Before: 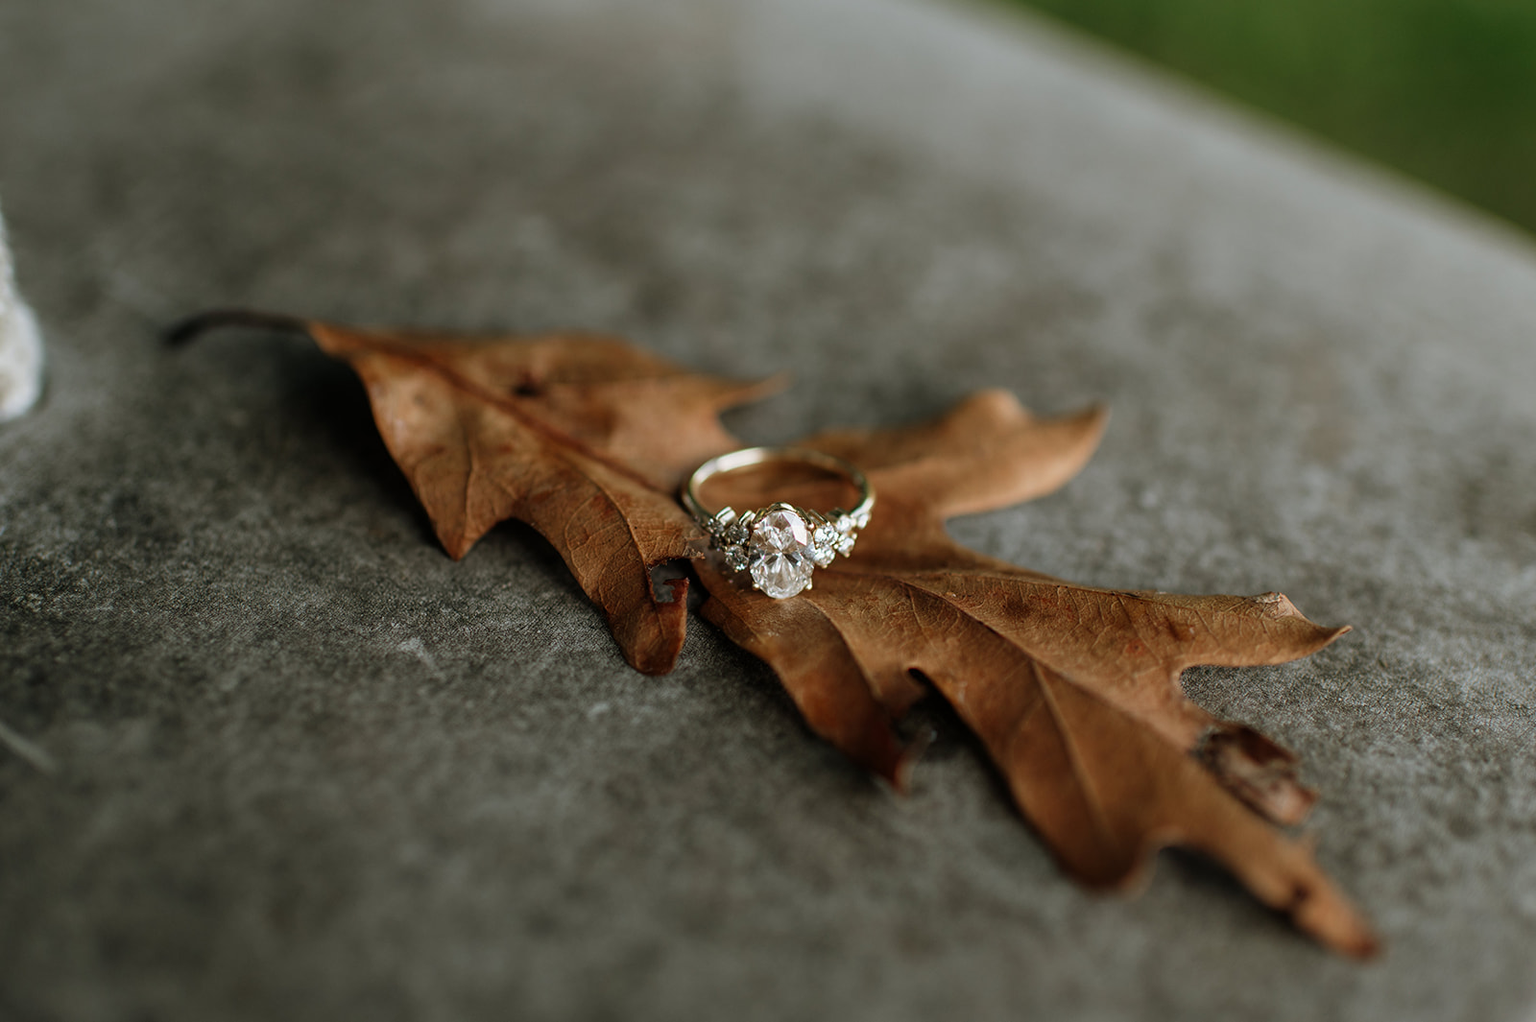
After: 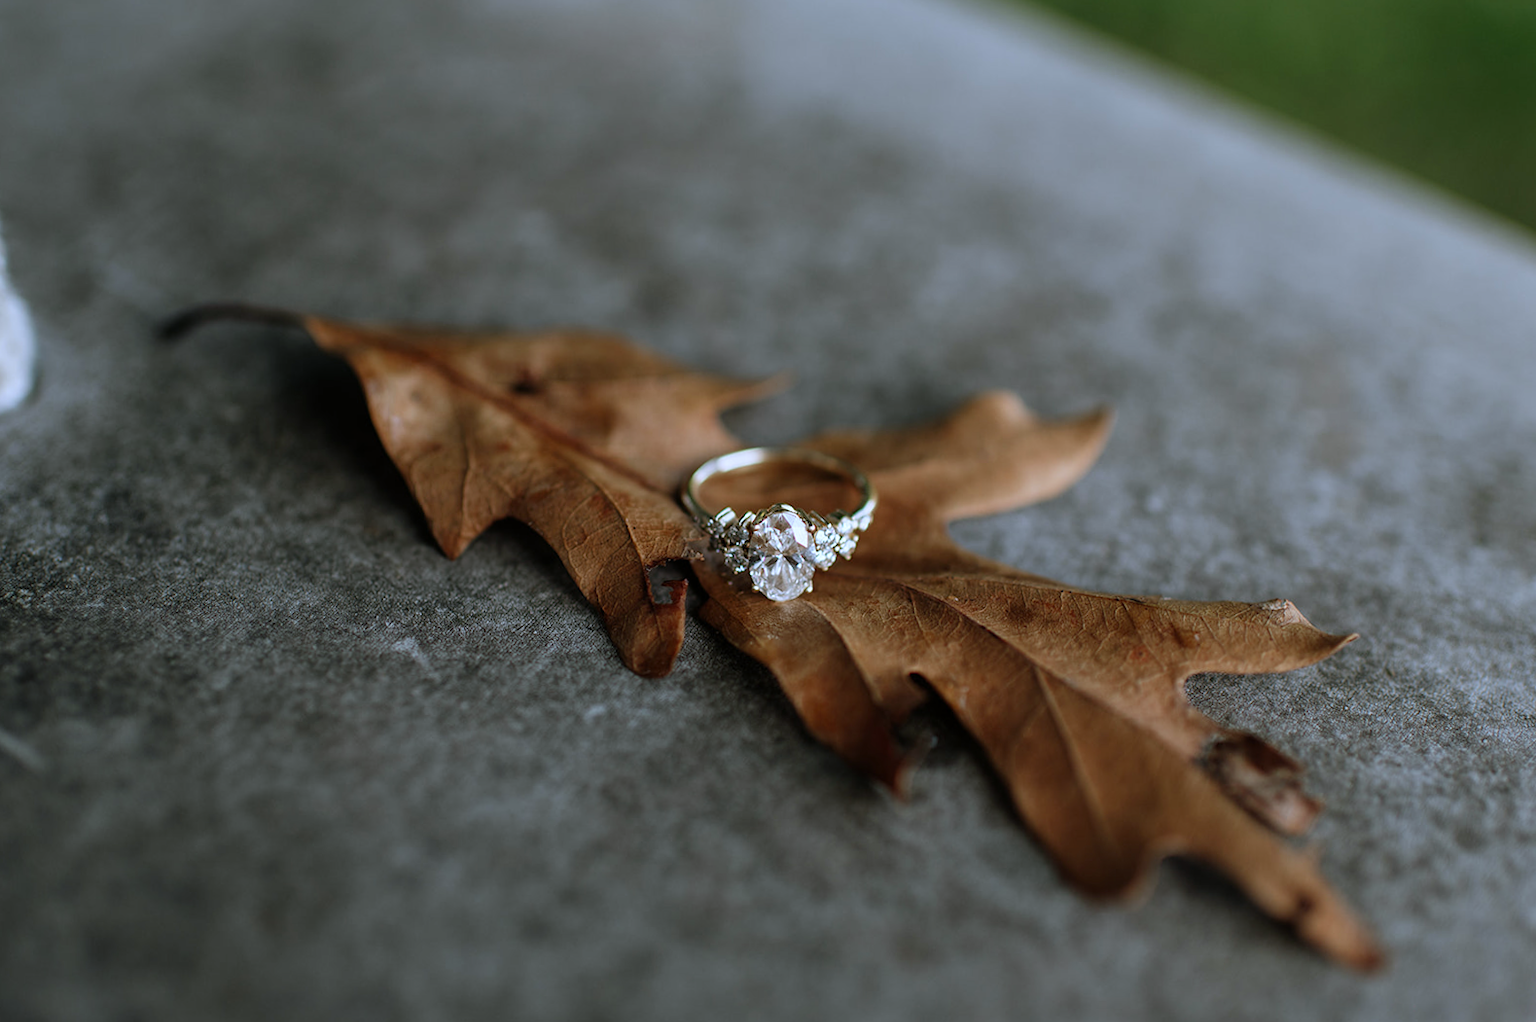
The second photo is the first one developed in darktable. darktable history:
crop and rotate: angle -0.5°
white balance: red 0.948, green 1.02, blue 1.176
